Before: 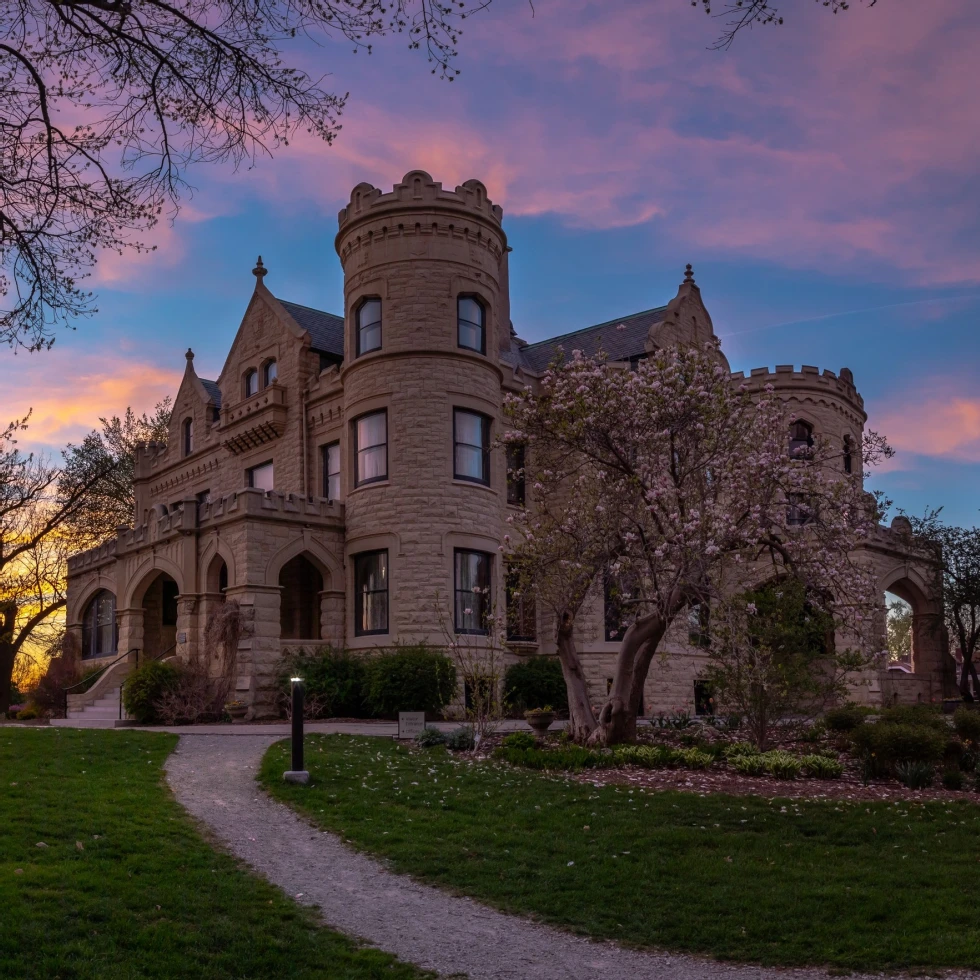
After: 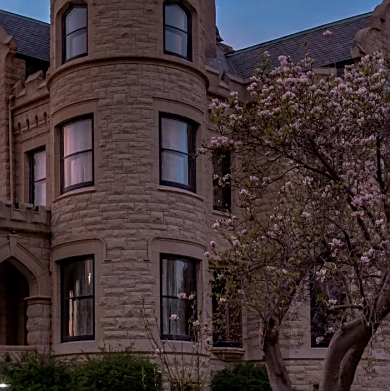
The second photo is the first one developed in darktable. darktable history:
crop: left 30.046%, top 30.075%, right 30.118%, bottom 29.967%
sharpen: on, module defaults
tone curve: curves: ch0 [(0, 0) (0.003, 0.003) (0.011, 0.011) (0.025, 0.025) (0.044, 0.044) (0.069, 0.069) (0.1, 0.099) (0.136, 0.135) (0.177, 0.177) (0.224, 0.224) (0.277, 0.276) (0.335, 0.334) (0.399, 0.398) (0.468, 0.467) (0.543, 0.547) (0.623, 0.626) (0.709, 0.712) (0.801, 0.802) (0.898, 0.898) (1, 1)], preserve colors none
local contrast: highlights 105%, shadows 99%, detail 119%, midtone range 0.2
